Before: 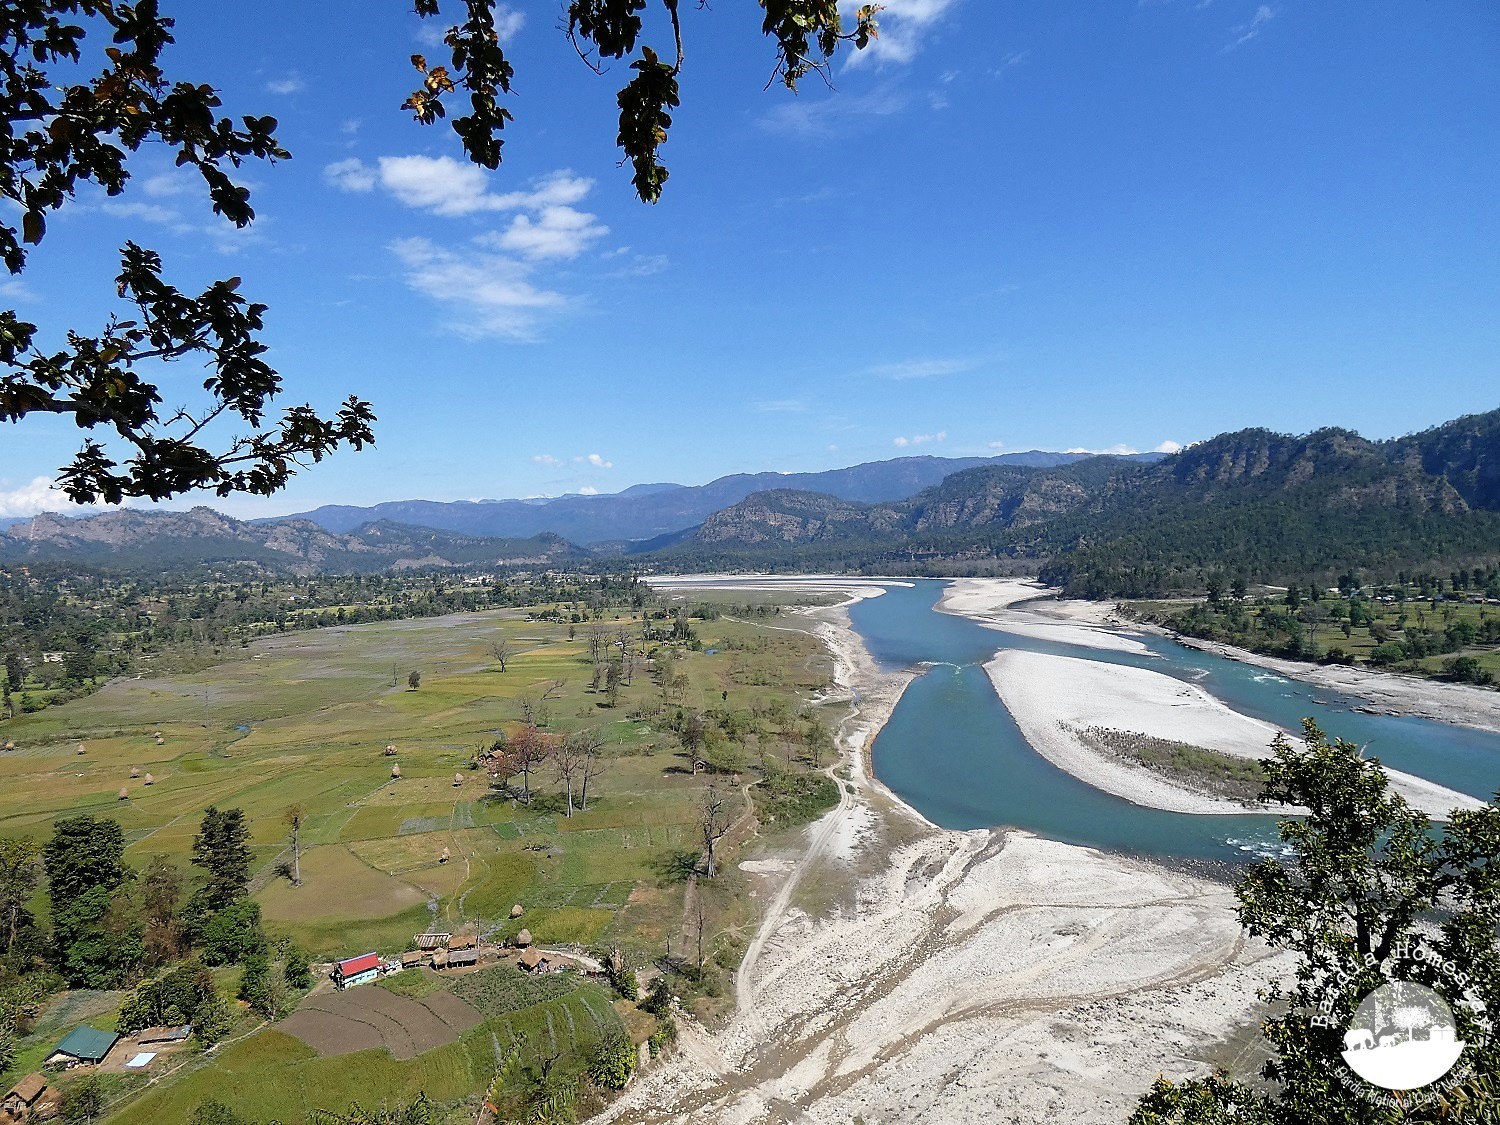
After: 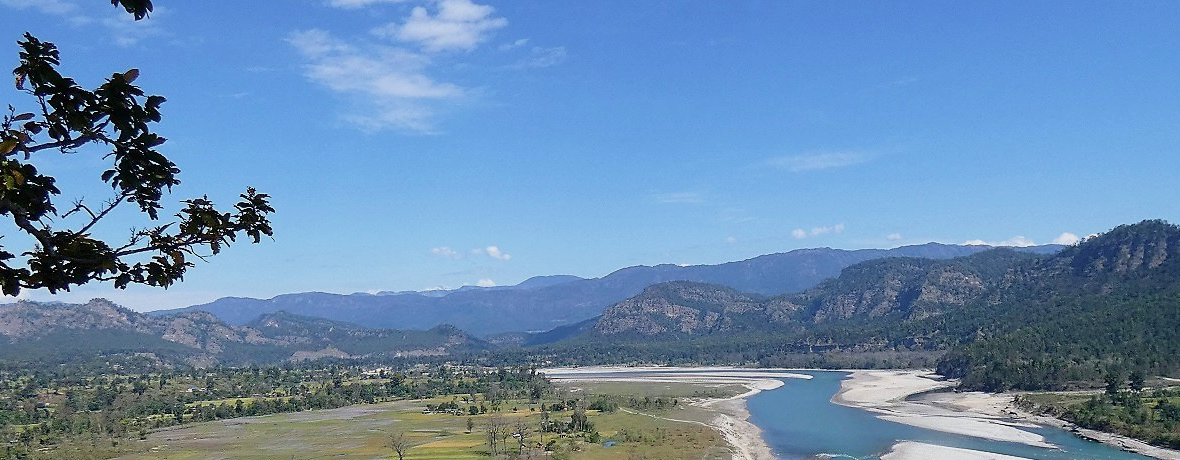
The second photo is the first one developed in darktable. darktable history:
color balance rgb: linear chroma grading › global chroma -15.884%, perceptual saturation grading › global saturation 9.823%, contrast -9.506%
velvia: on, module defaults
crop: left 6.843%, top 18.53%, right 14.476%, bottom 40.508%
